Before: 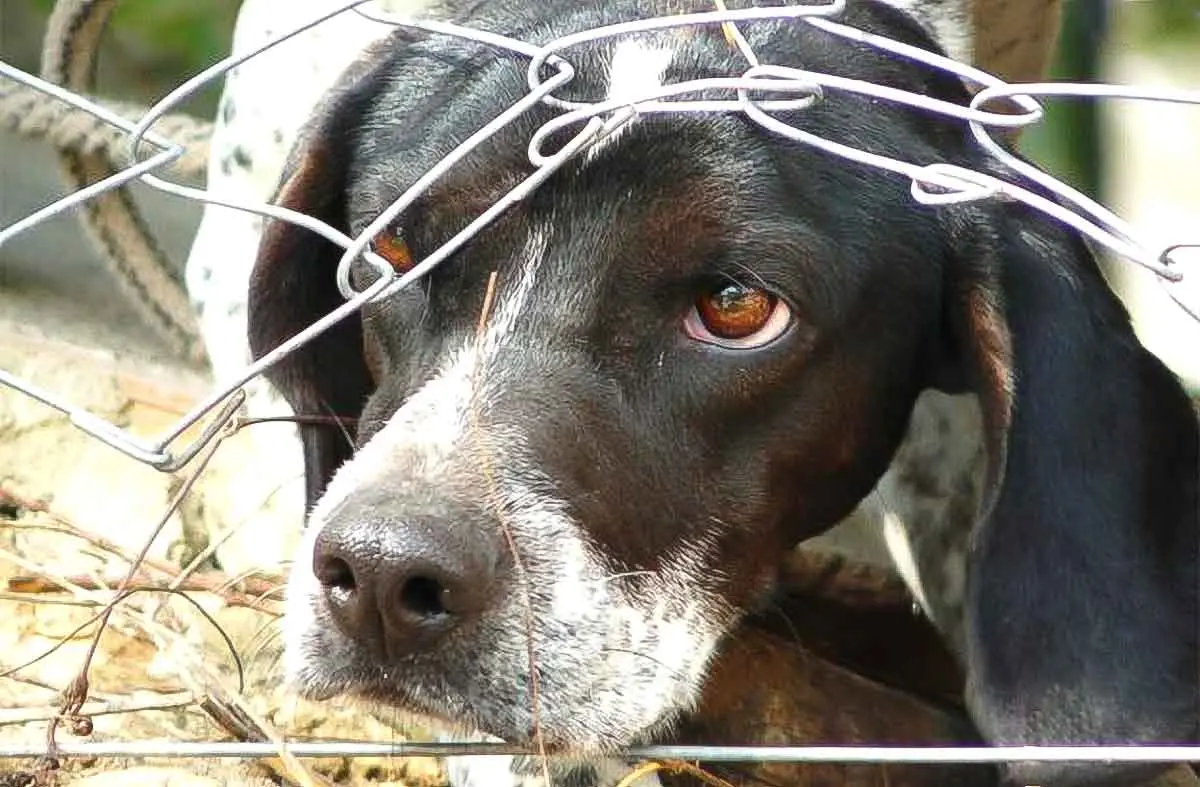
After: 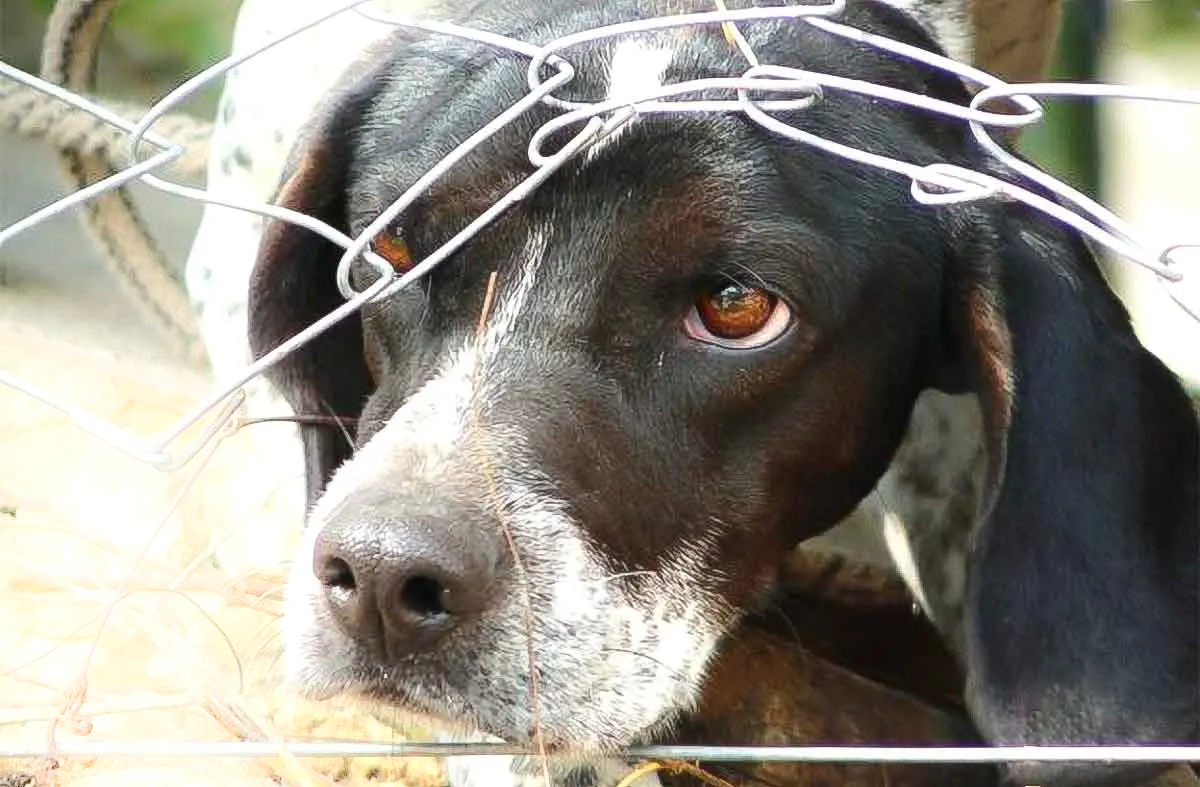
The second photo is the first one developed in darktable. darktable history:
shadows and highlights: shadows -20.94, highlights 99.76, soften with gaussian
